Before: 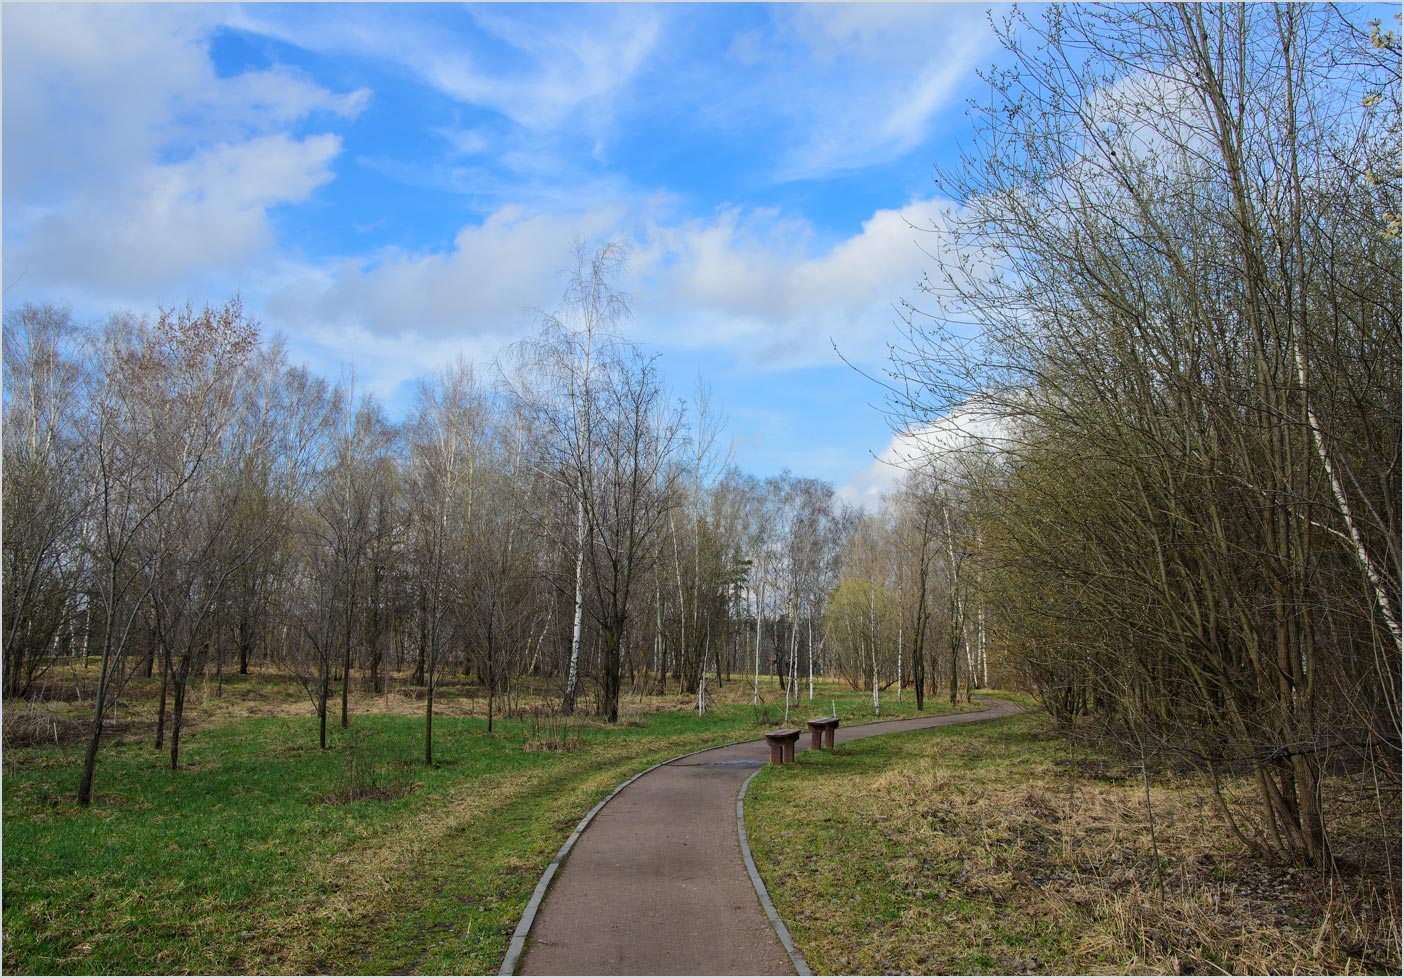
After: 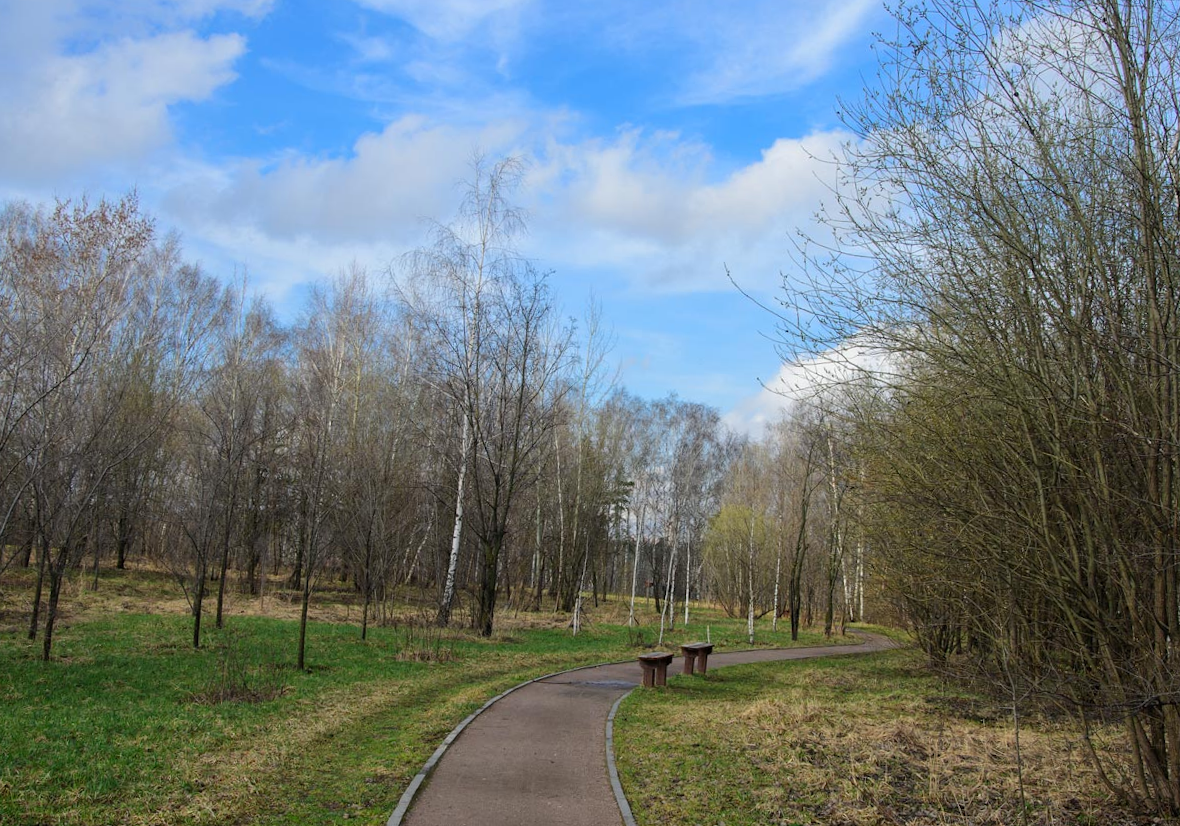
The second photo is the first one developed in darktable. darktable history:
crop and rotate: angle -3°, left 5.081%, top 5.21%, right 4.643%, bottom 4.105%
